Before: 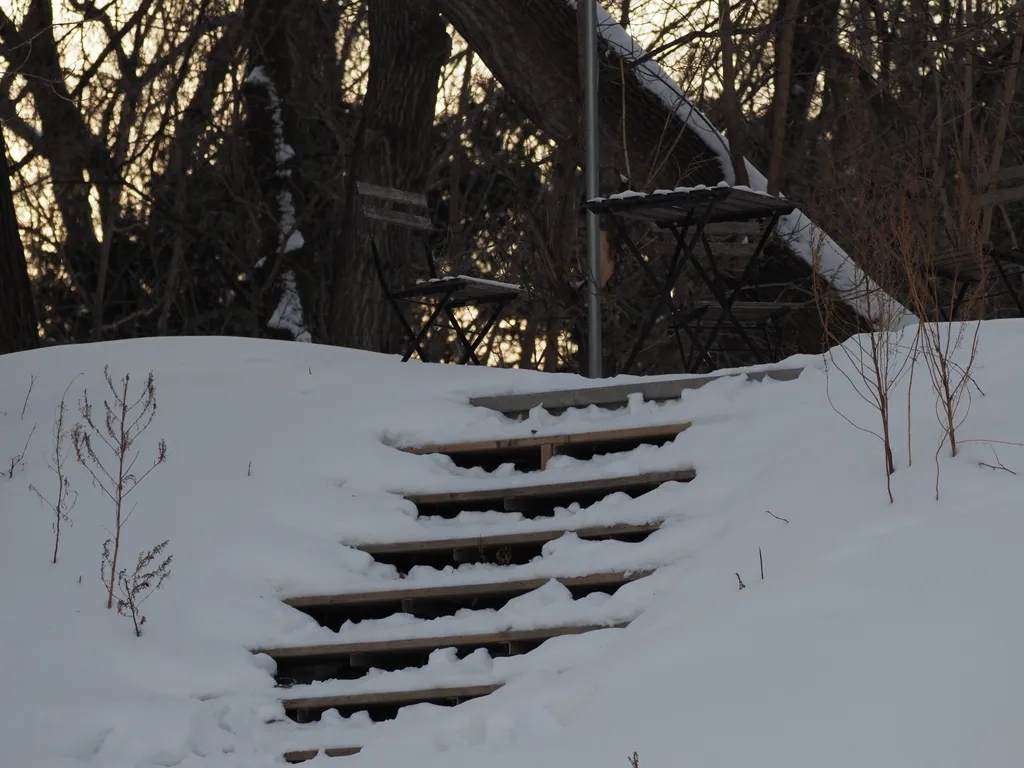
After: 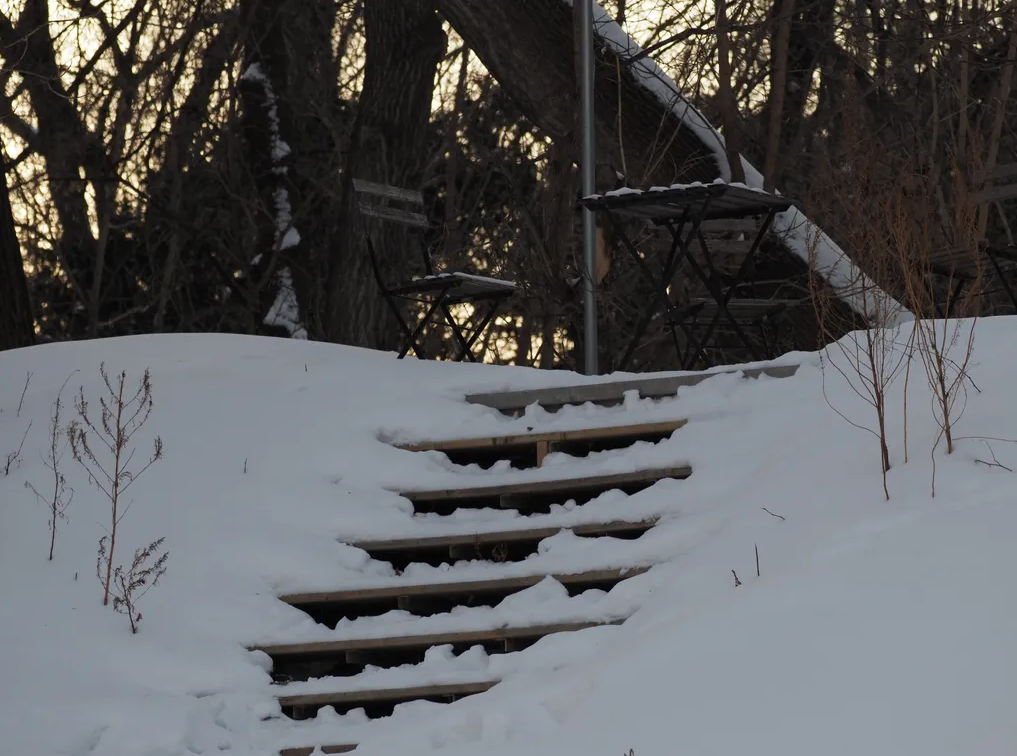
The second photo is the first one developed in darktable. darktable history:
crop: left 0.445%, top 0.485%, right 0.203%, bottom 0.957%
